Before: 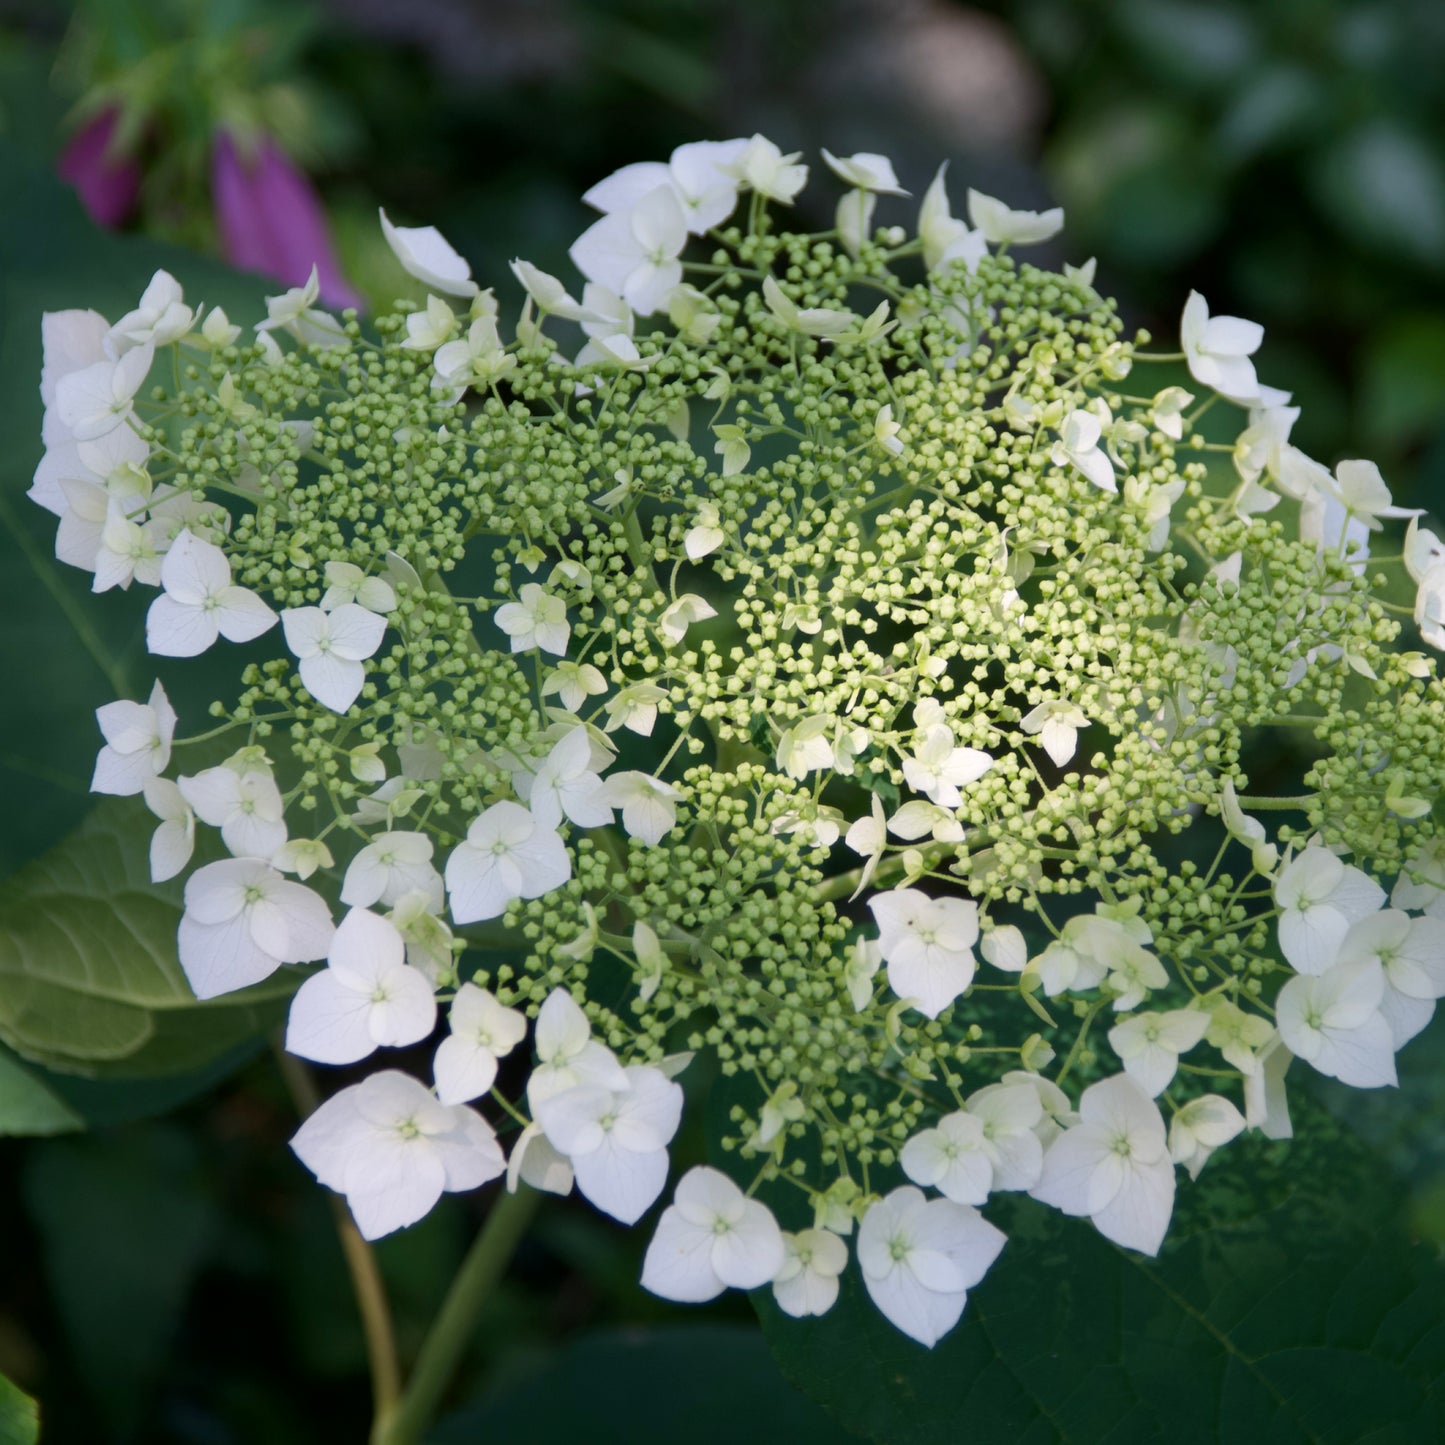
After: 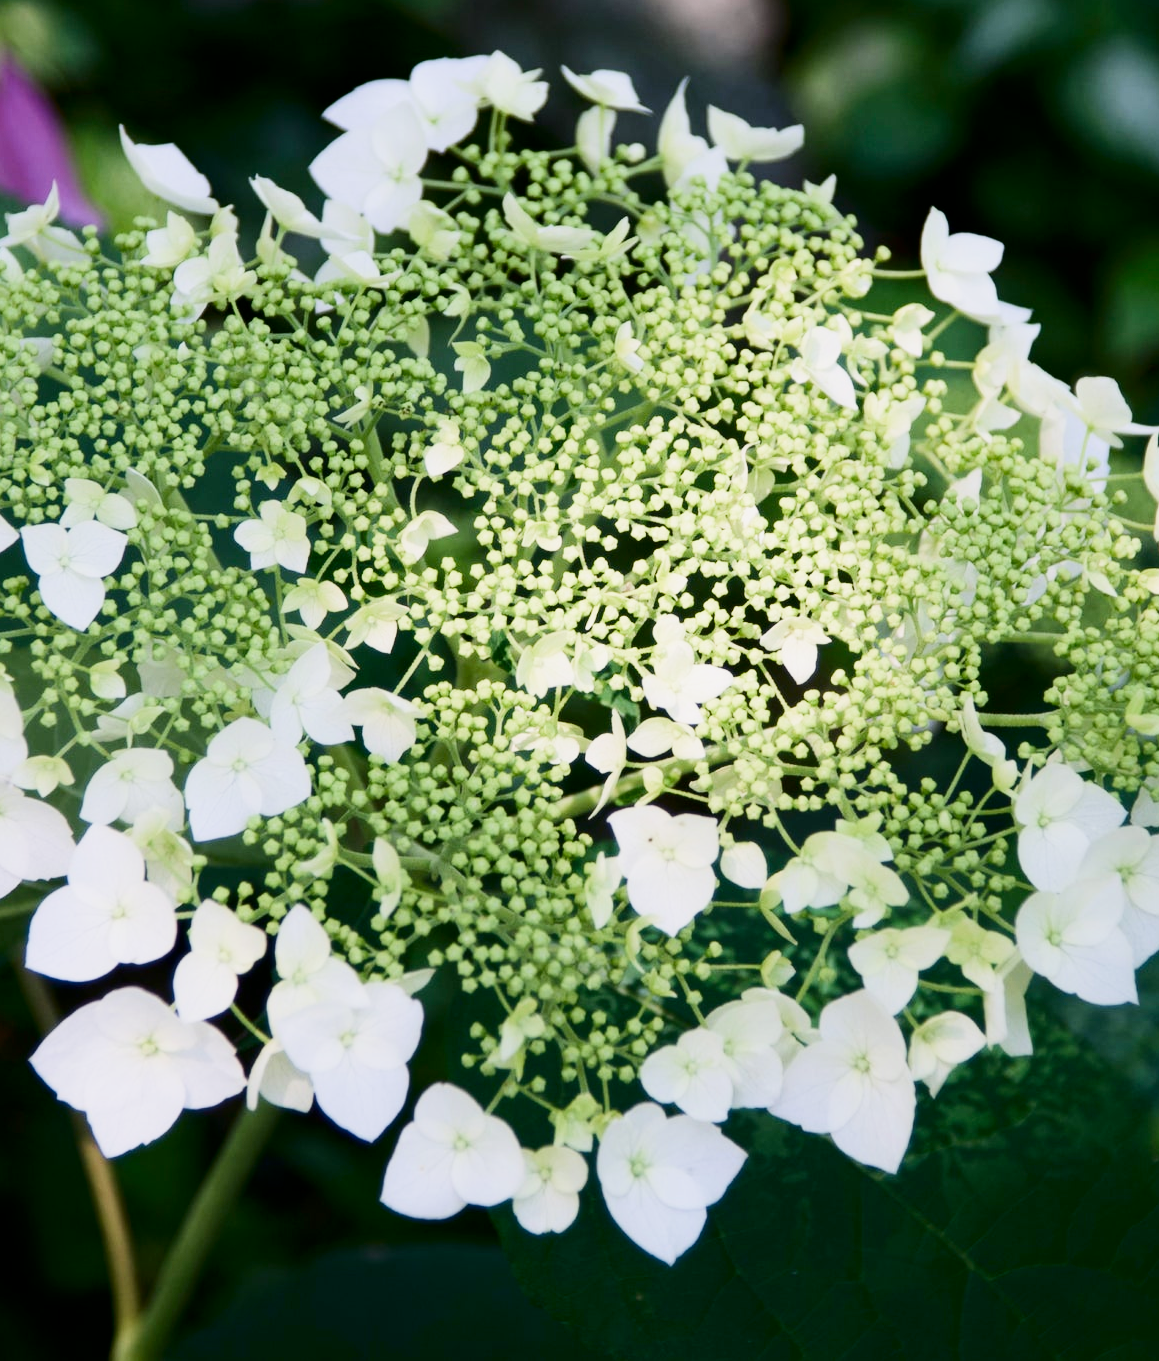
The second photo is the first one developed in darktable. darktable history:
exposure: black level correction 0, exposure 1.001 EV, compensate highlight preservation false
crop and rotate: left 18.005%, top 5.76%, right 1.727%
contrast brightness saturation: contrast 0.201, brightness -0.115, saturation 0.096
filmic rgb: black relative exposure -16 EV, white relative exposure 4.92 EV, hardness 6.24, color science v4 (2020)
